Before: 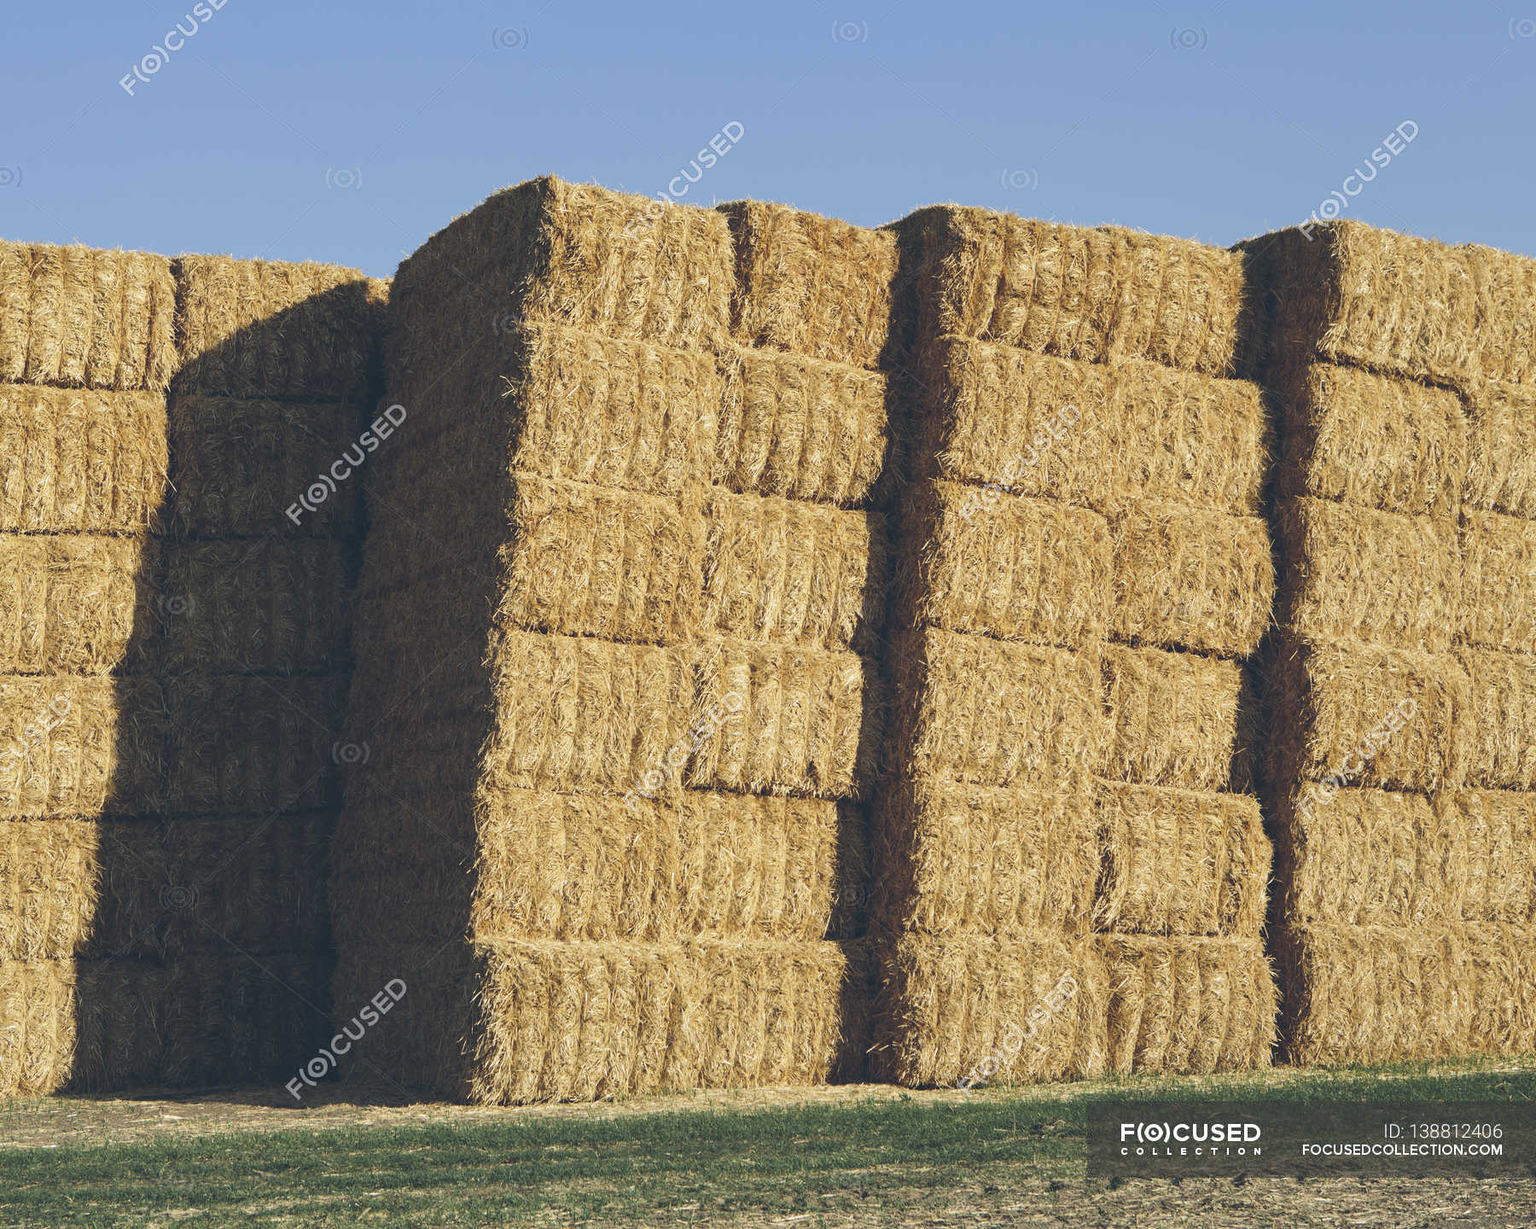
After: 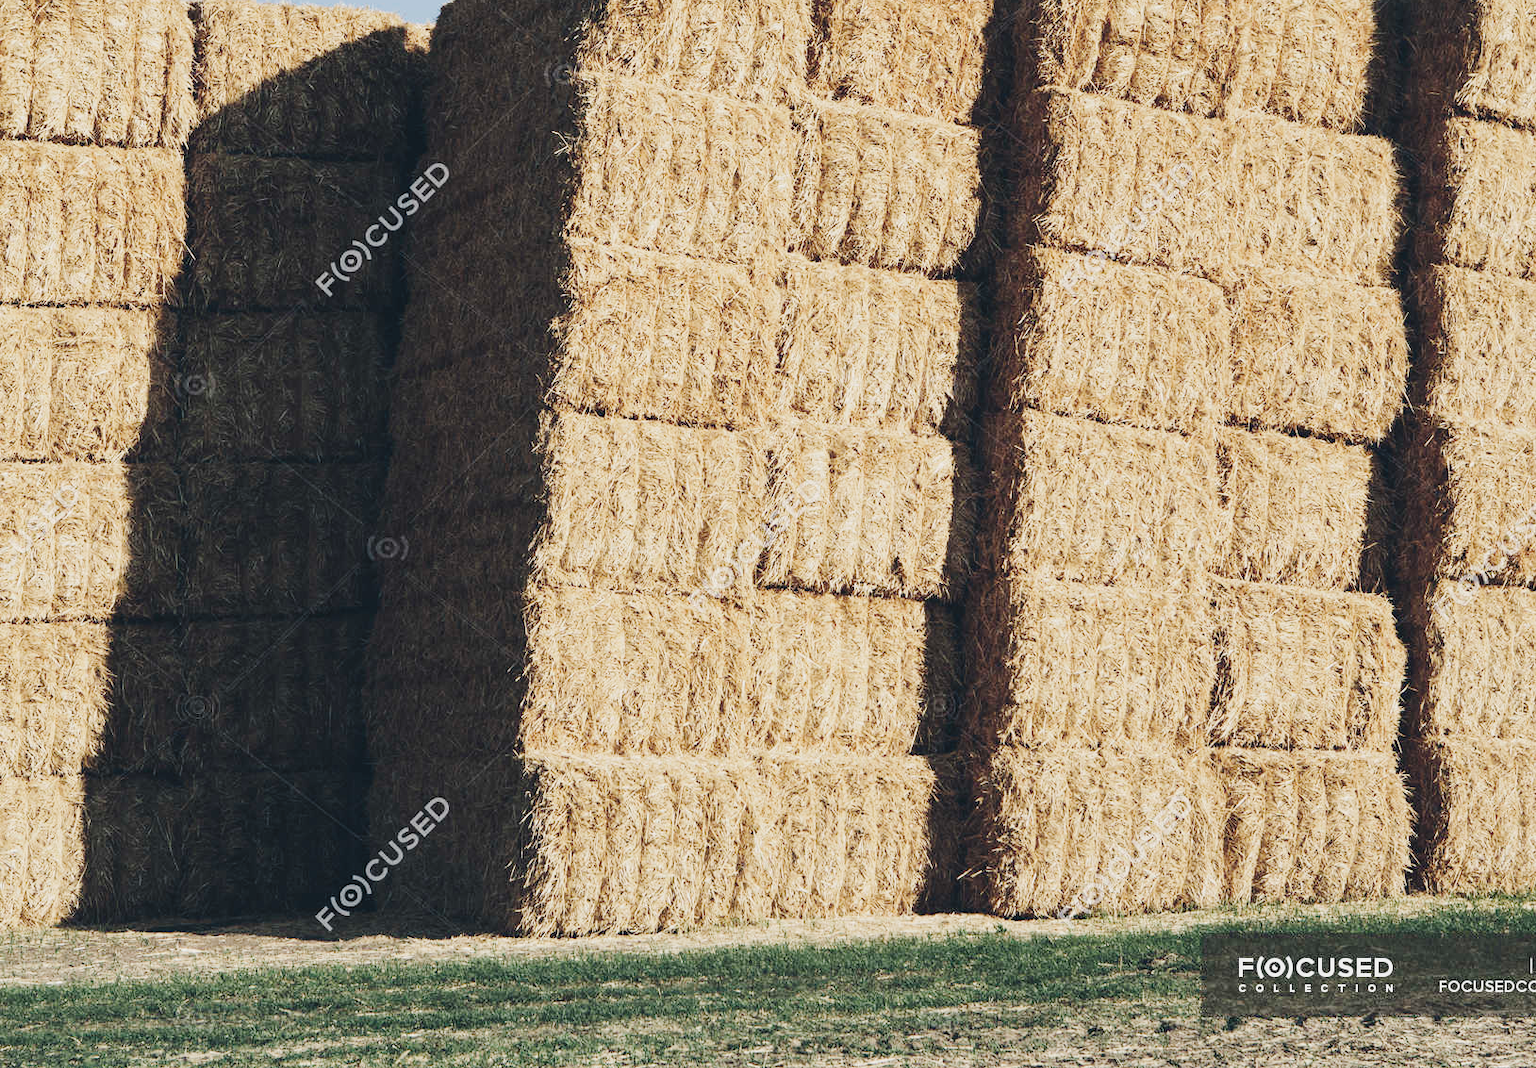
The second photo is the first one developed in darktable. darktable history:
tone curve: curves: ch0 [(0, 0.03) (0.113, 0.087) (0.207, 0.184) (0.515, 0.612) (0.712, 0.793) (1, 0.946)]; ch1 [(0, 0) (0.172, 0.123) (0.317, 0.279) (0.414, 0.382) (0.476, 0.479) (0.505, 0.498) (0.534, 0.534) (0.621, 0.65) (0.709, 0.764) (1, 1)]; ch2 [(0, 0) (0.411, 0.424) (0.505, 0.505) (0.521, 0.524) (0.537, 0.57) (0.65, 0.699) (1, 1)], preserve colors none
crop: top 20.932%, right 9.464%, bottom 0.328%
contrast brightness saturation: contrast 0.1, saturation -0.293
